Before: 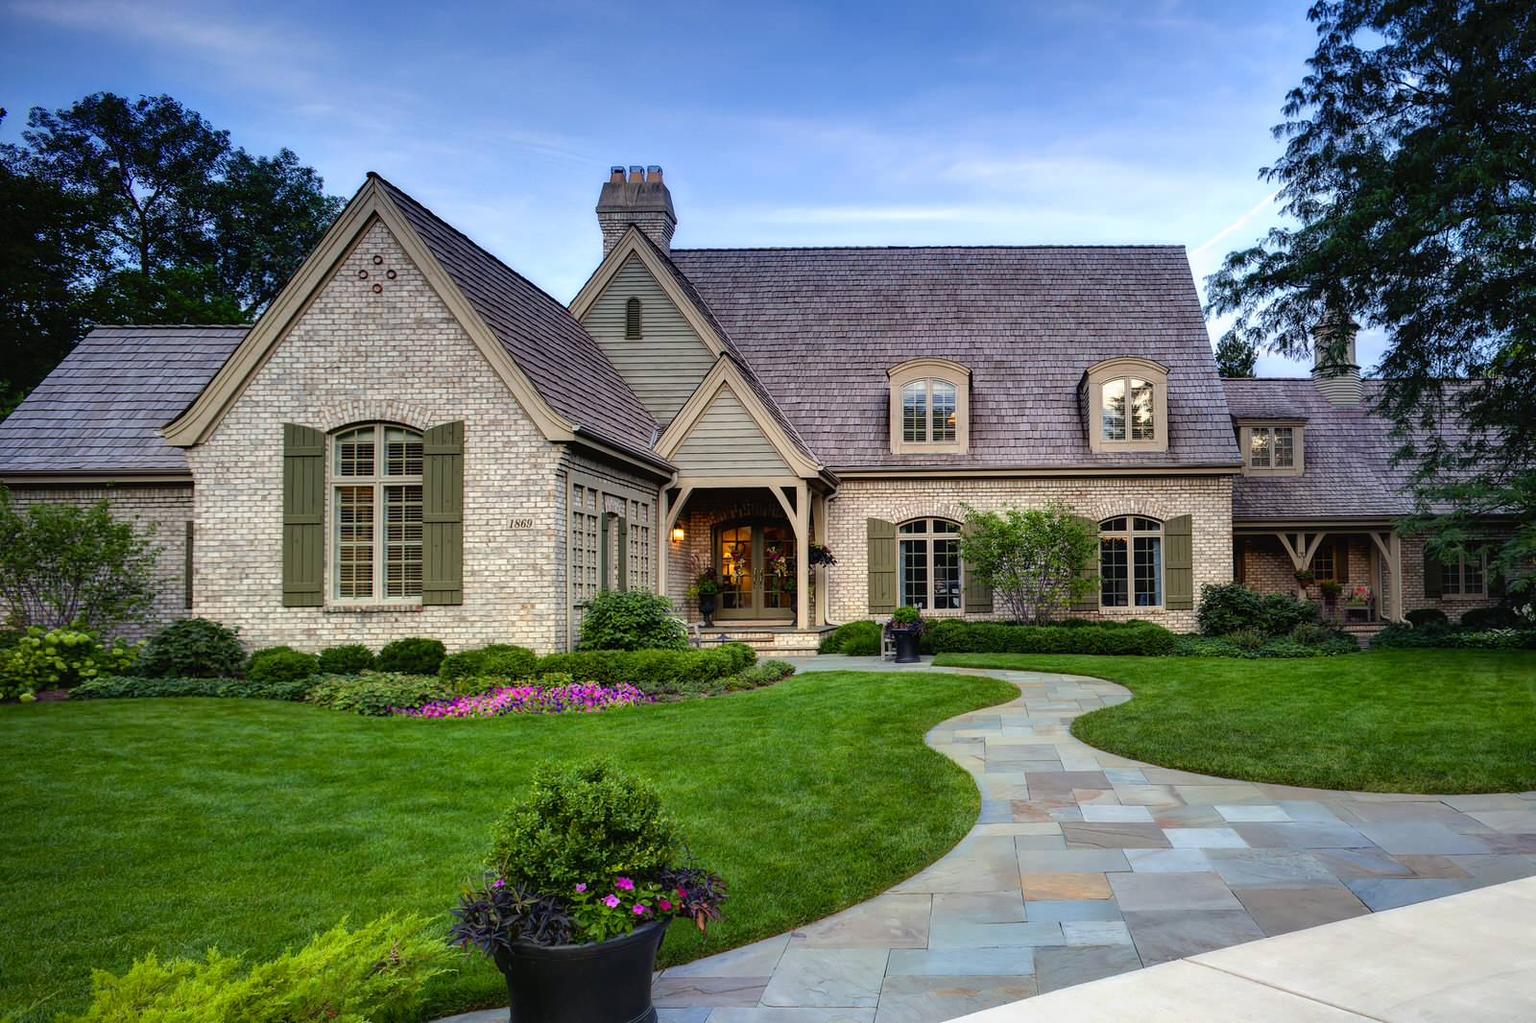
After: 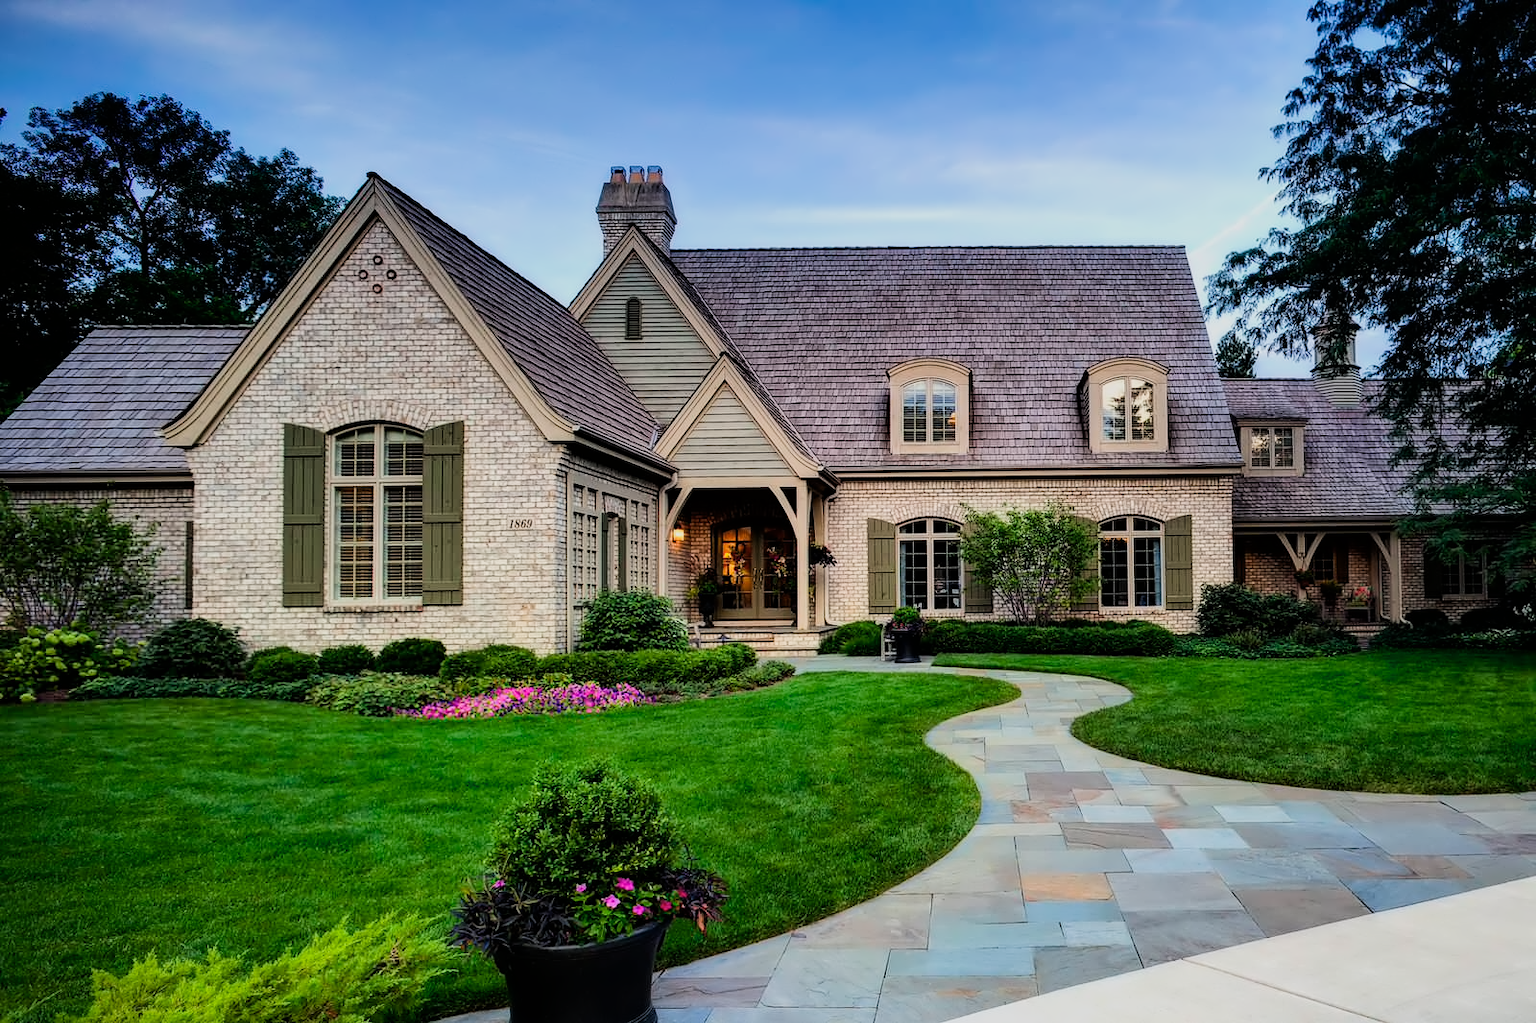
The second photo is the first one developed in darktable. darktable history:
contrast equalizer: y [[0.5 ×4, 0.524, 0.59], [0.5 ×6], [0.5 ×6], [0, 0, 0, 0.01, 0.045, 0.012], [0, 0, 0, 0.044, 0.195, 0.131]]
filmic rgb: black relative exposure -7.5 EV, white relative exposure 5 EV, hardness 3.31, contrast 1.3, contrast in shadows safe
